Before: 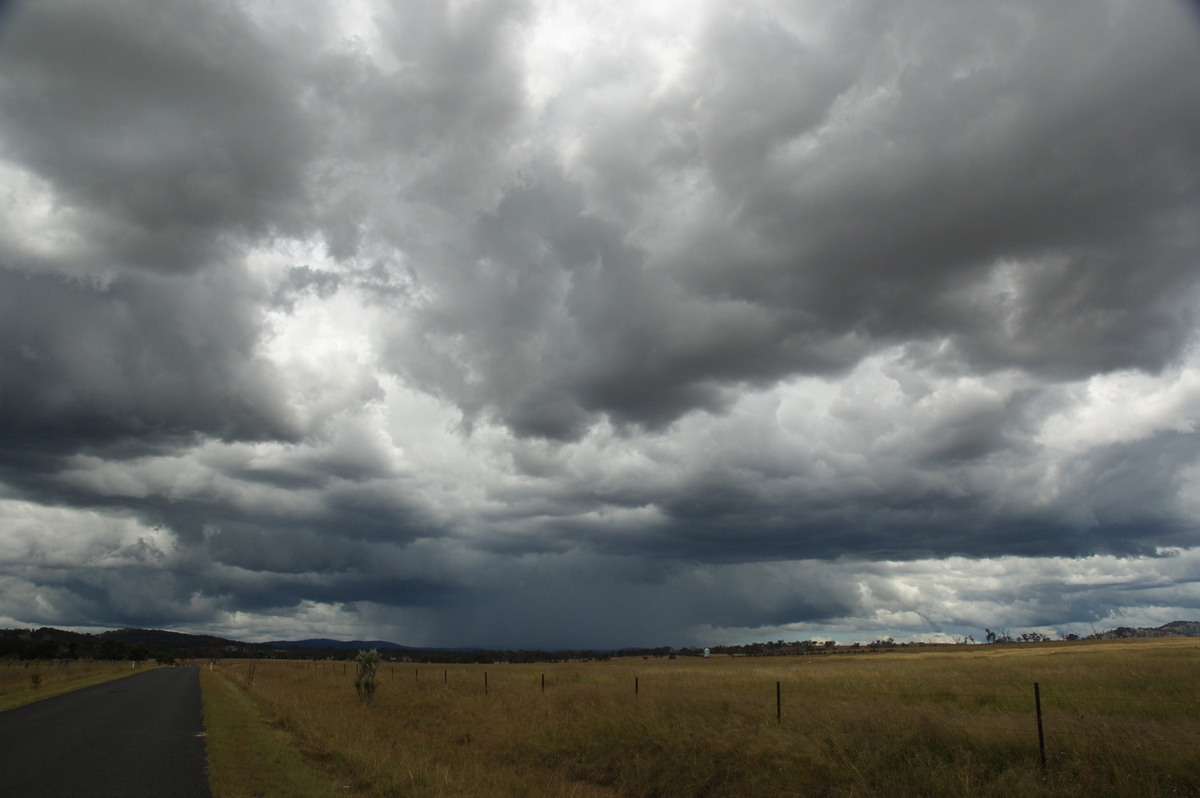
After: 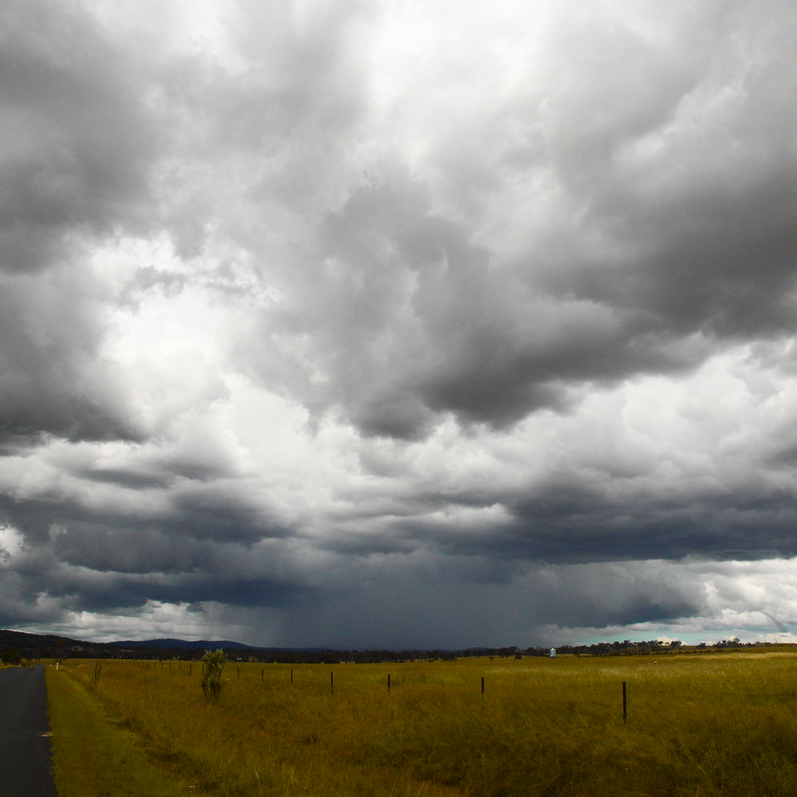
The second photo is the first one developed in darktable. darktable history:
tone curve: curves: ch0 [(0, 0) (0.055, 0.05) (0.258, 0.287) (0.434, 0.526) (0.517, 0.648) (0.745, 0.874) (1, 1)]; ch1 [(0, 0) (0.346, 0.307) (0.418, 0.383) (0.46, 0.439) (0.482, 0.493) (0.502, 0.503) (0.517, 0.514) (0.55, 0.561) (0.588, 0.603) (0.646, 0.688) (1, 1)]; ch2 [(0, 0) (0.346, 0.34) (0.431, 0.45) (0.485, 0.499) (0.5, 0.503) (0.527, 0.525) (0.545, 0.562) (0.679, 0.706) (1, 1)], color space Lab, independent channels, preserve colors none
crop and rotate: left 12.877%, right 20.644%
color balance rgb: linear chroma grading › global chroma 14.645%, perceptual saturation grading › global saturation 20%, perceptual saturation grading › highlights -50.459%, perceptual saturation grading › shadows 30.767%
